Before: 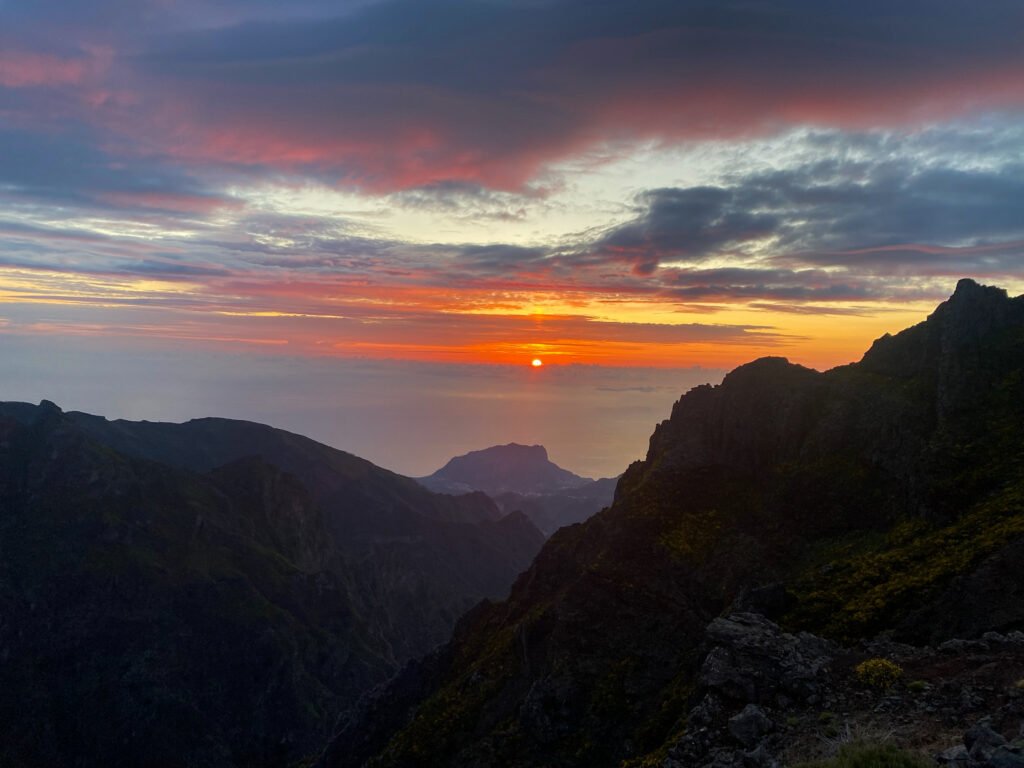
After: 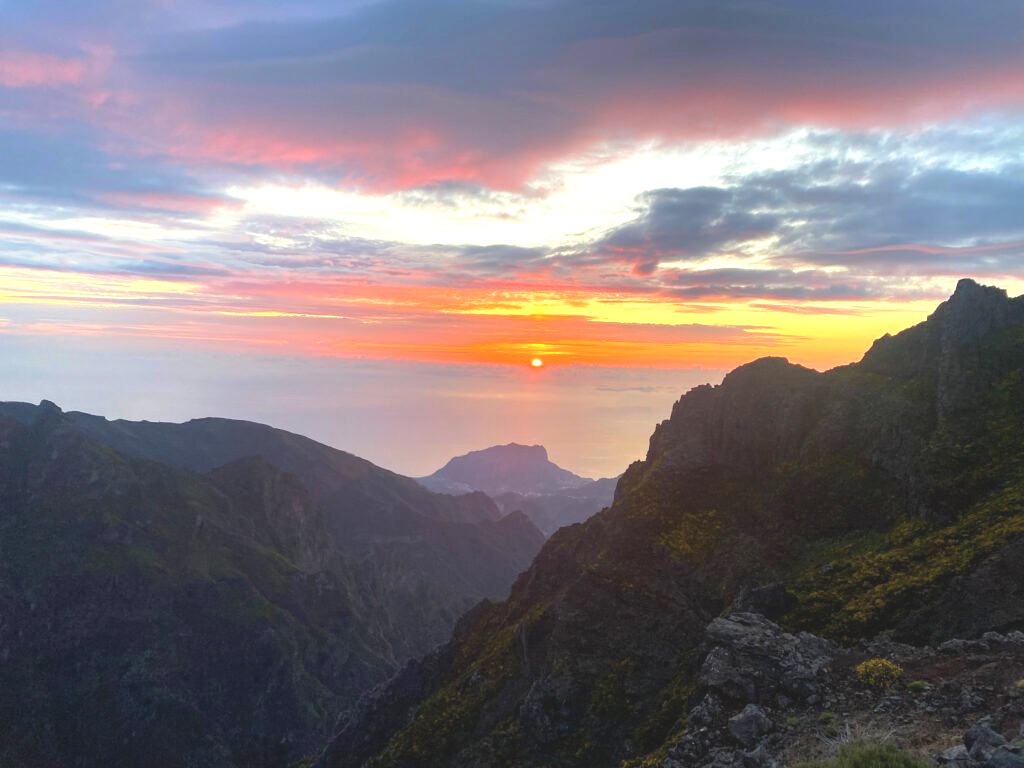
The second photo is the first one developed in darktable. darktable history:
contrast brightness saturation: contrast -0.166, brightness 0.04, saturation -0.125
exposure: black level correction 0, exposure 1.365 EV, compensate highlight preservation false
